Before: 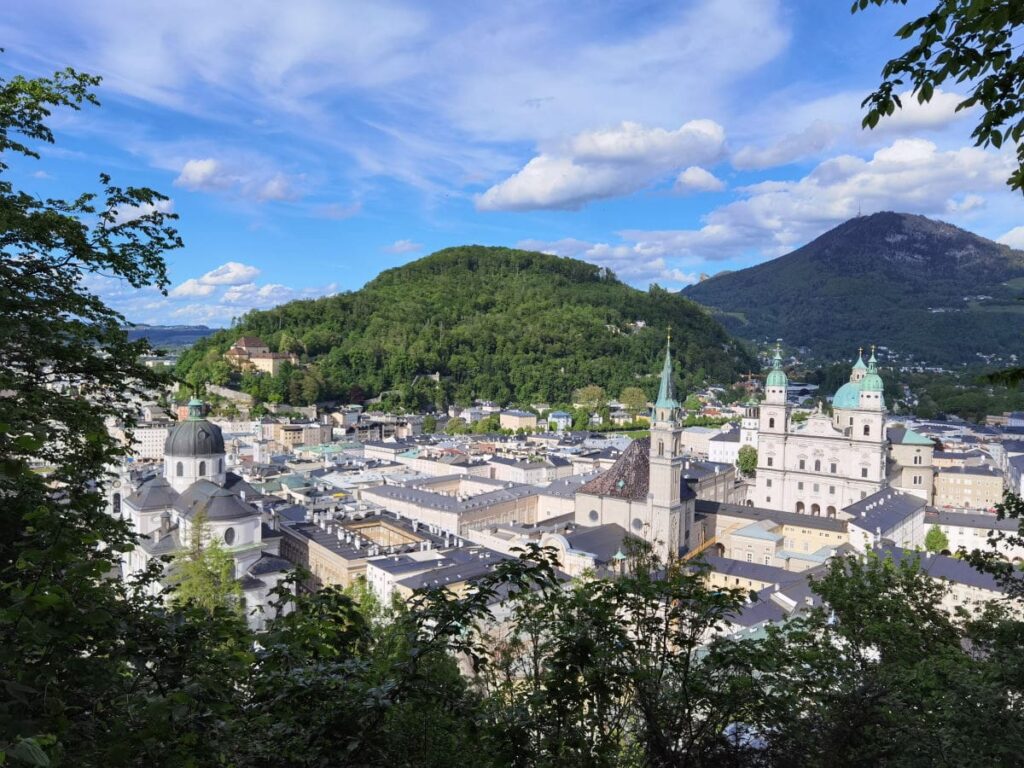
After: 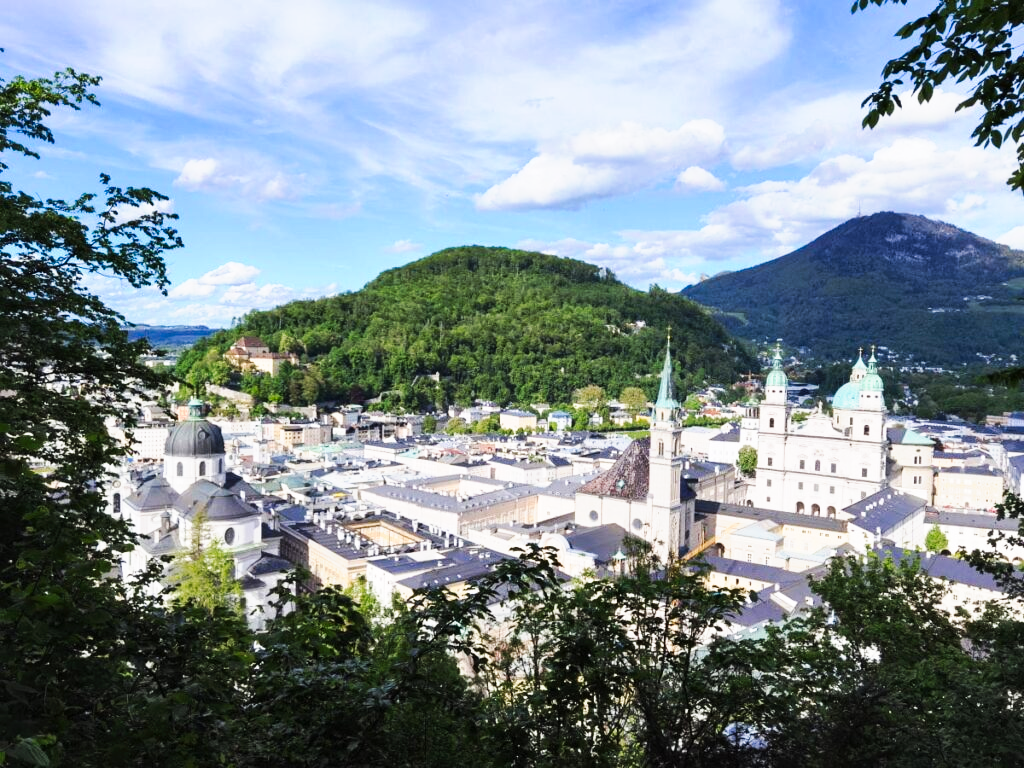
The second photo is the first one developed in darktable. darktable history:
tone curve: curves: ch0 [(0, 0) (0.003, 0.003) (0.011, 0.009) (0.025, 0.022) (0.044, 0.037) (0.069, 0.051) (0.1, 0.079) (0.136, 0.114) (0.177, 0.152) (0.224, 0.212) (0.277, 0.281) (0.335, 0.358) (0.399, 0.459) (0.468, 0.573) (0.543, 0.684) (0.623, 0.779) (0.709, 0.866) (0.801, 0.949) (0.898, 0.98) (1, 1)], preserve colors none
